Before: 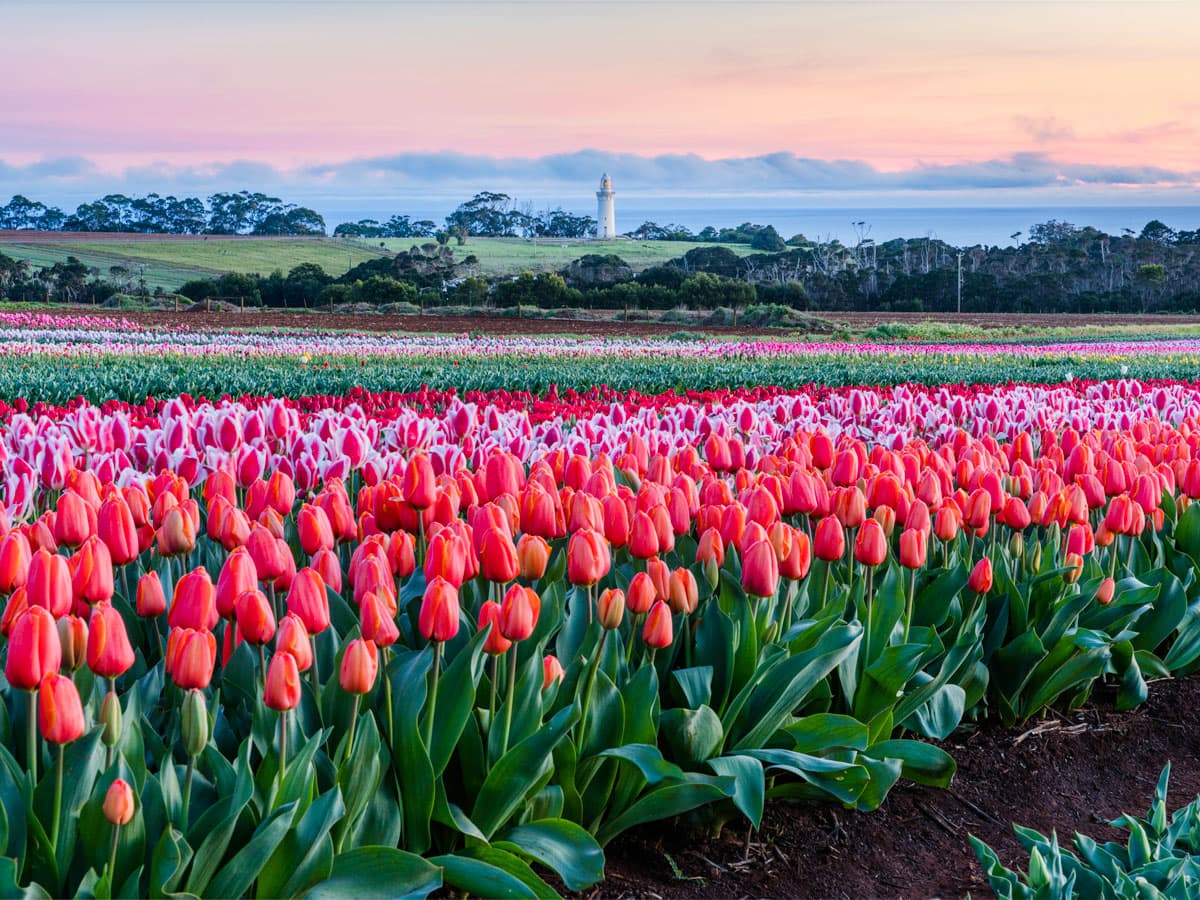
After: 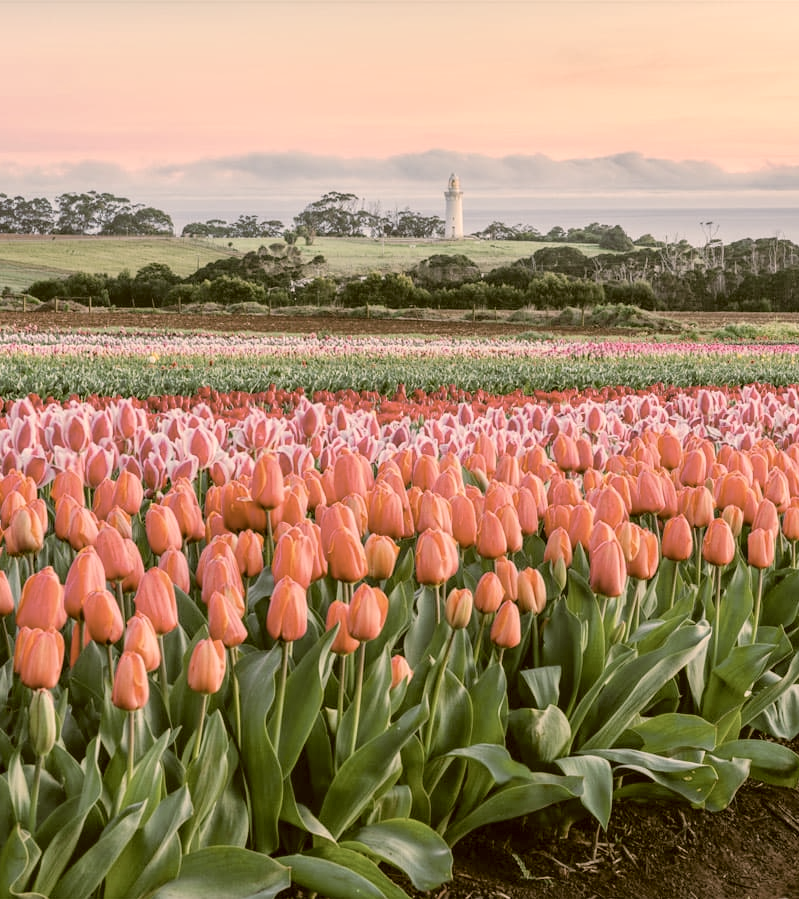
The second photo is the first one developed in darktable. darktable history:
exposure: compensate highlight preservation false
color correction: highlights a* 8.98, highlights b* 15.09, shadows a* -0.49, shadows b* 26.52
contrast brightness saturation: brightness 0.18, saturation -0.5
crop and rotate: left 12.673%, right 20.66%
